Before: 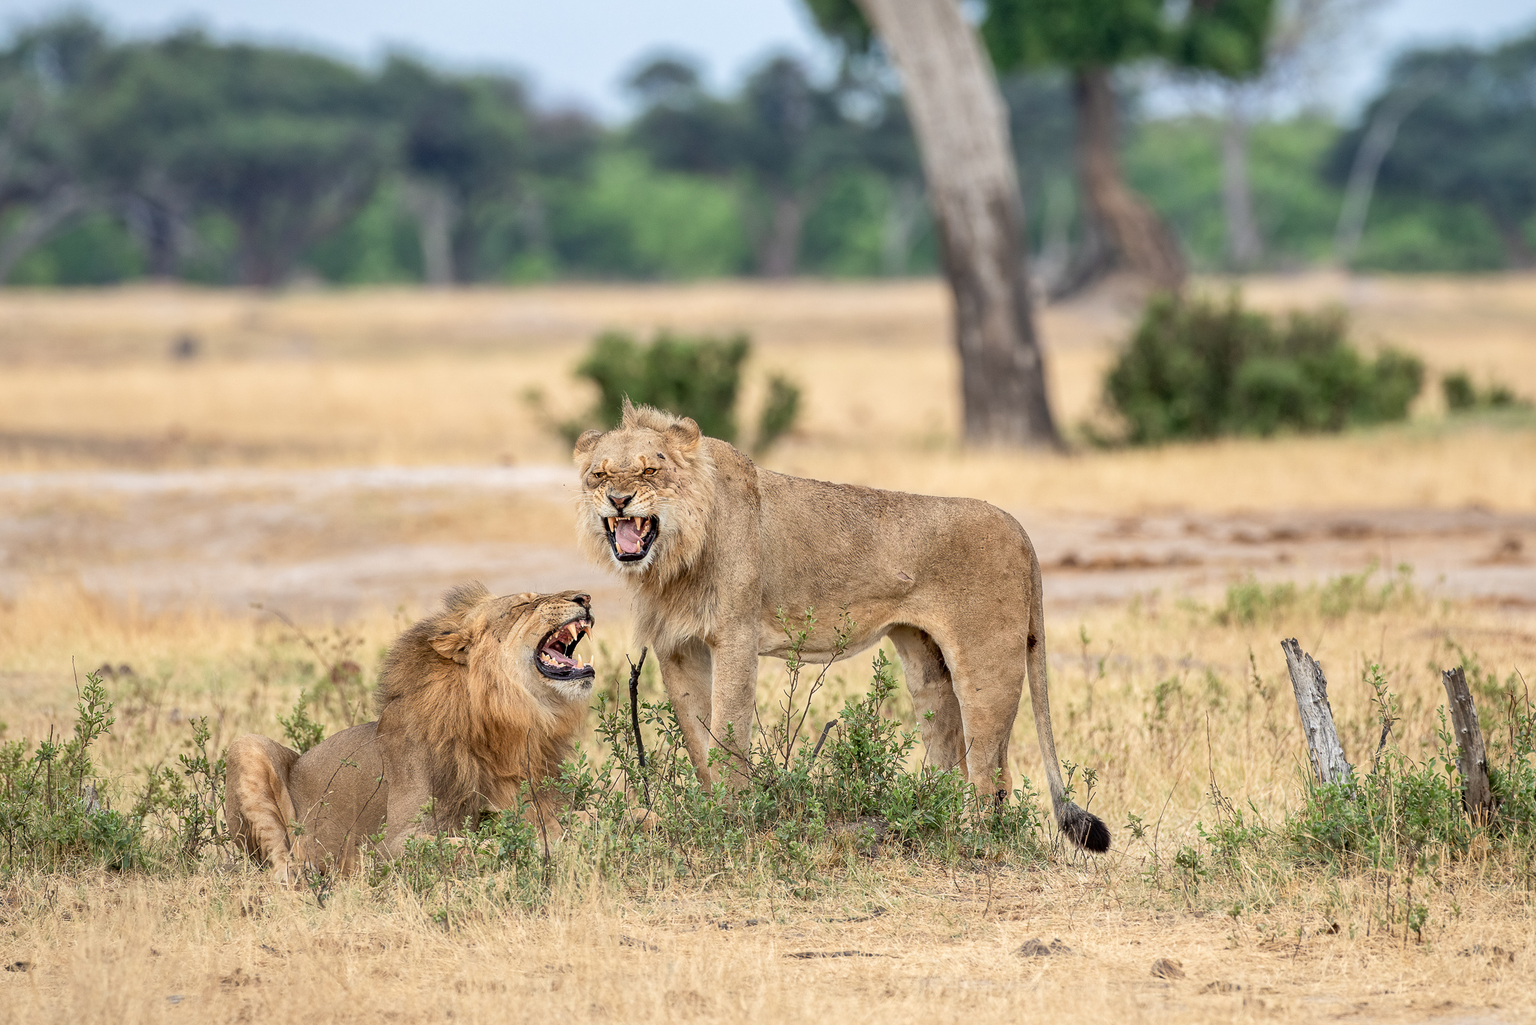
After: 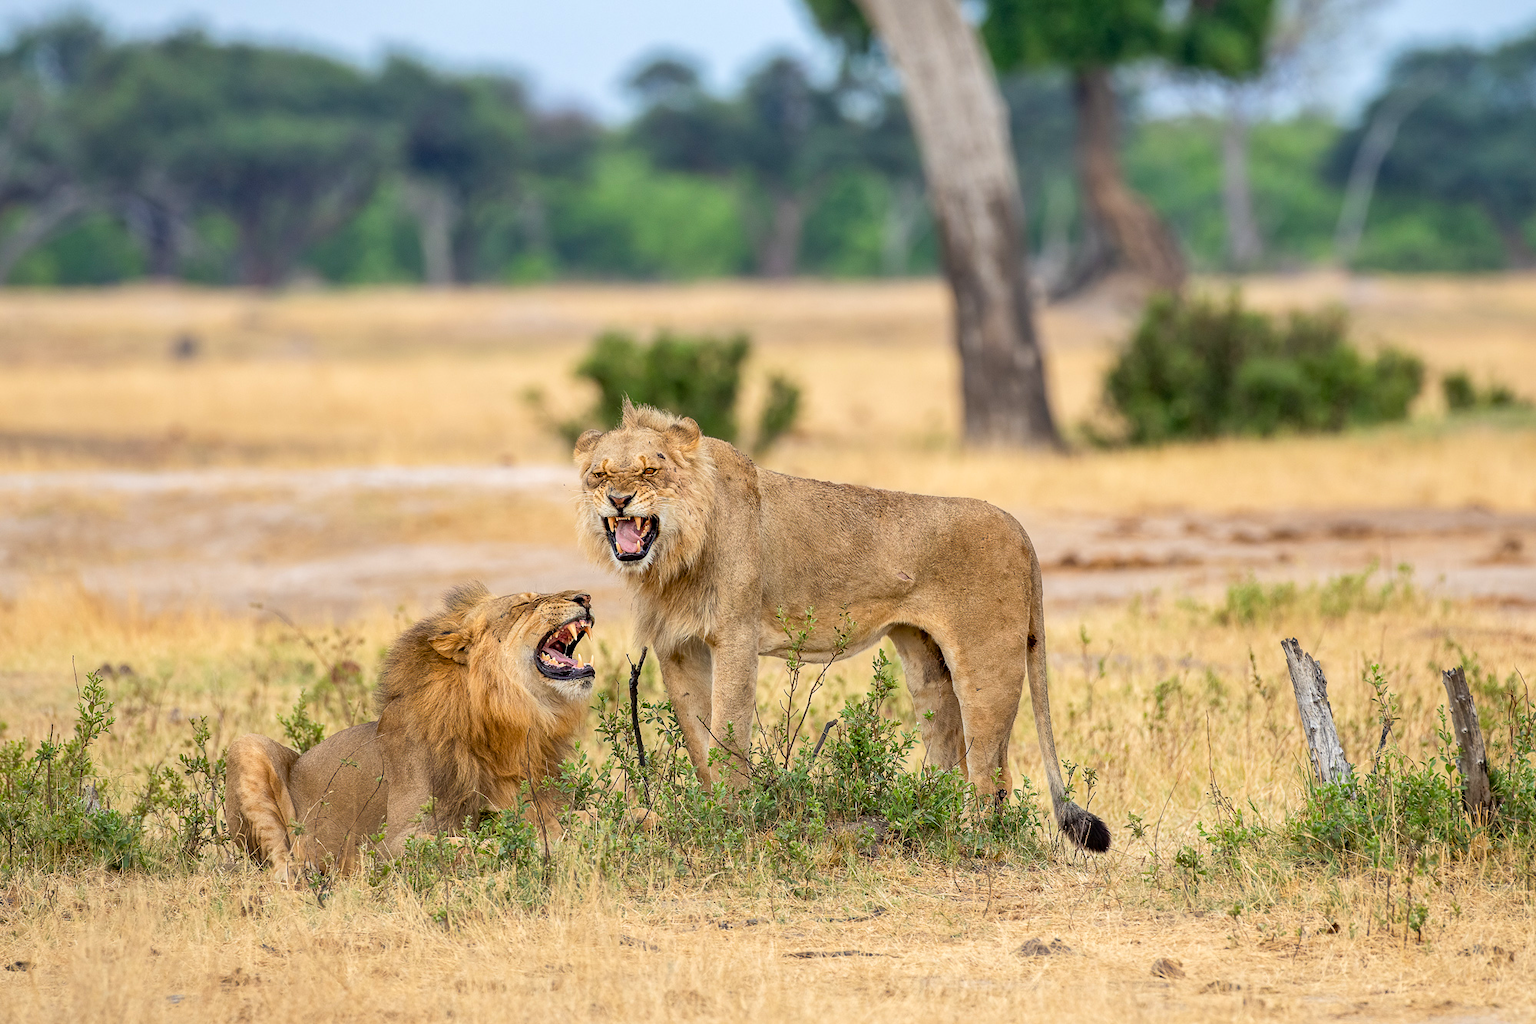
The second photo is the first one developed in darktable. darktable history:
color balance rgb: linear chroma grading › global chroma 8.33%, perceptual saturation grading › global saturation 18.52%, global vibrance 7.87%
tone equalizer: -8 EV -0.55 EV
